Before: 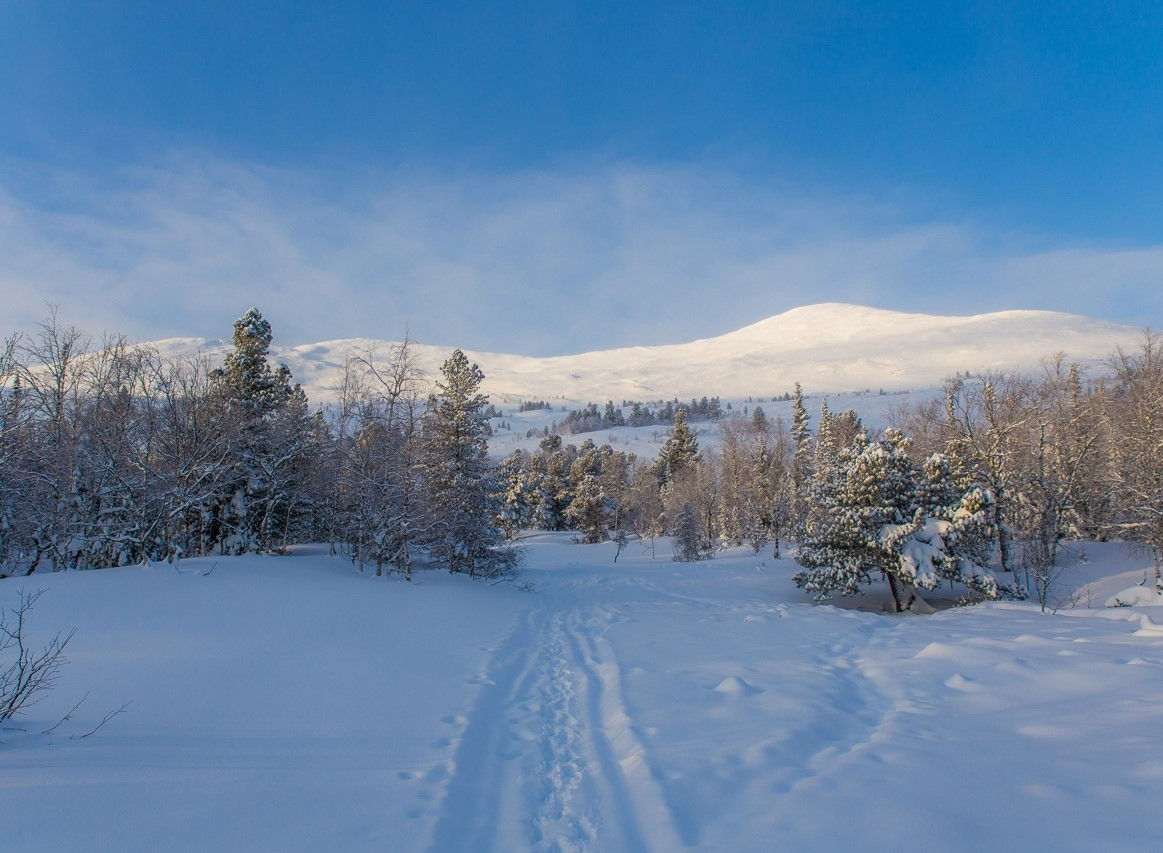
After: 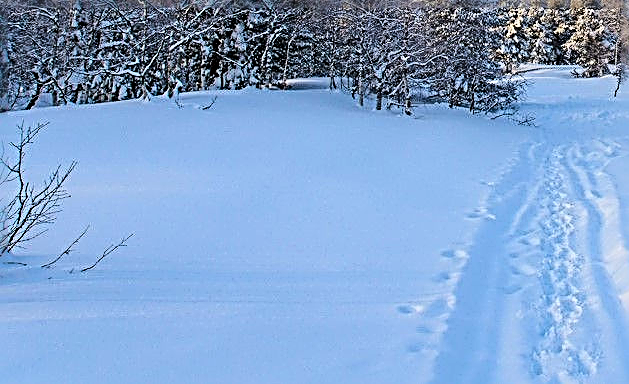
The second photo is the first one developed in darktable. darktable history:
base curve: curves: ch0 [(0, 0) (0.032, 0.037) (0.105, 0.228) (0.435, 0.76) (0.856, 0.983) (1, 1)]
sharpen: radius 3.199, amount 1.73
crop and rotate: top 54.778%, right 45.859%, bottom 0.148%
